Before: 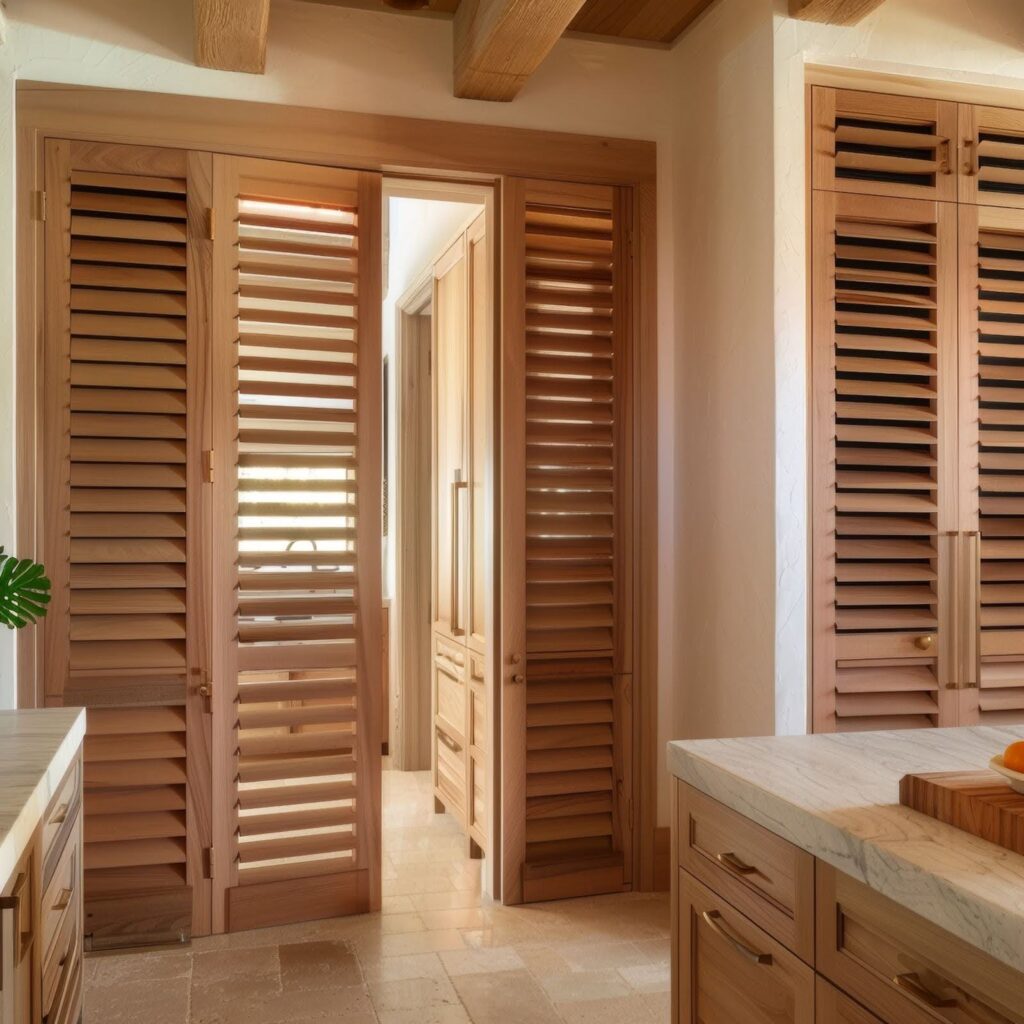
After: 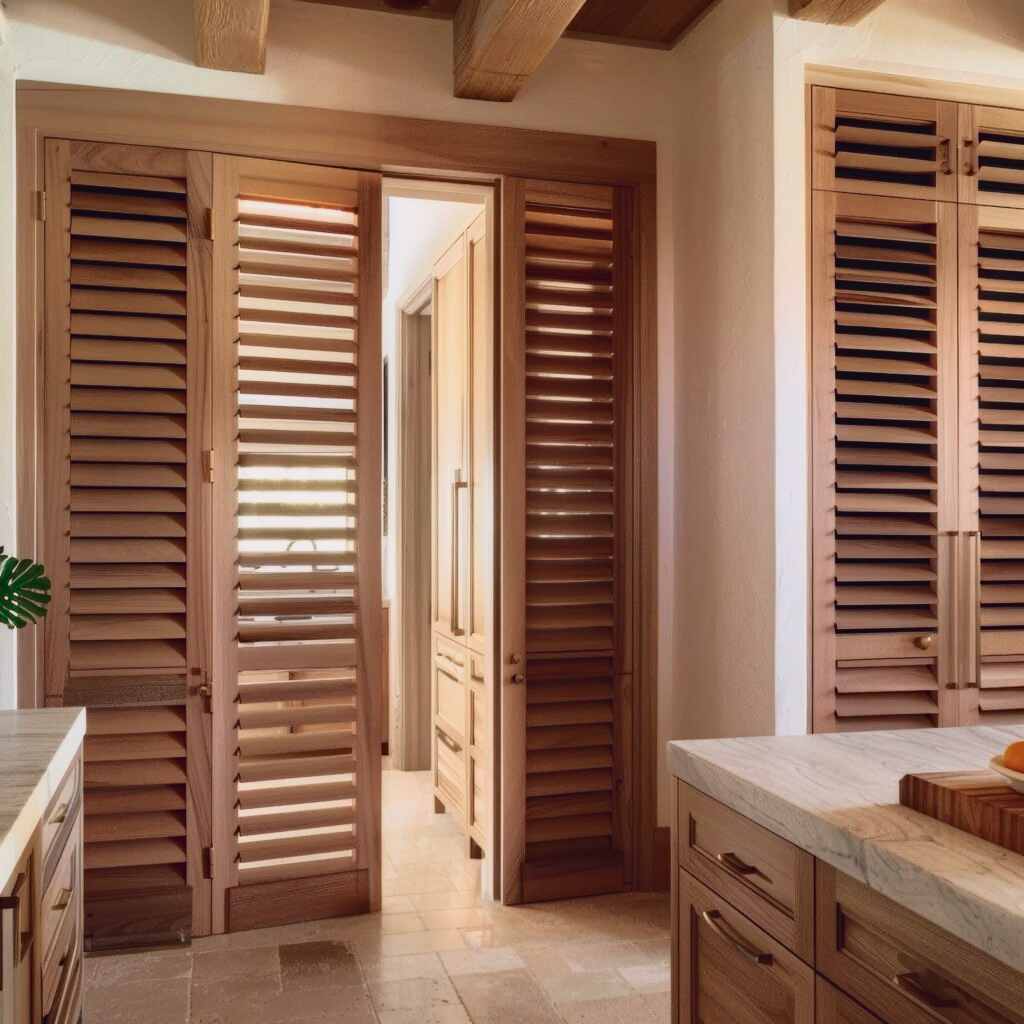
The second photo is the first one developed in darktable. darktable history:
color zones: curves: ch1 [(0.113, 0.438) (0.75, 0.5)]; ch2 [(0.12, 0.526) (0.75, 0.5)]
tone curve: curves: ch0 [(0, 0.032) (0.094, 0.08) (0.265, 0.208) (0.41, 0.417) (0.498, 0.496) (0.638, 0.673) (0.819, 0.841) (0.96, 0.899)]; ch1 [(0, 0) (0.161, 0.092) (0.37, 0.302) (0.417, 0.434) (0.495, 0.504) (0.576, 0.589) (0.725, 0.765) (1, 1)]; ch2 [(0, 0) (0.352, 0.403) (0.45, 0.469) (0.521, 0.515) (0.59, 0.579) (1, 1)], color space Lab, independent channels, preserve colors none
color balance: input saturation 99%
haze removal: compatibility mode true, adaptive false
color balance rgb: shadows lift › chroma 3.88%, shadows lift › hue 88.52°, power › hue 214.65°, global offset › chroma 0.1%, global offset › hue 252.4°, contrast 4.45%
